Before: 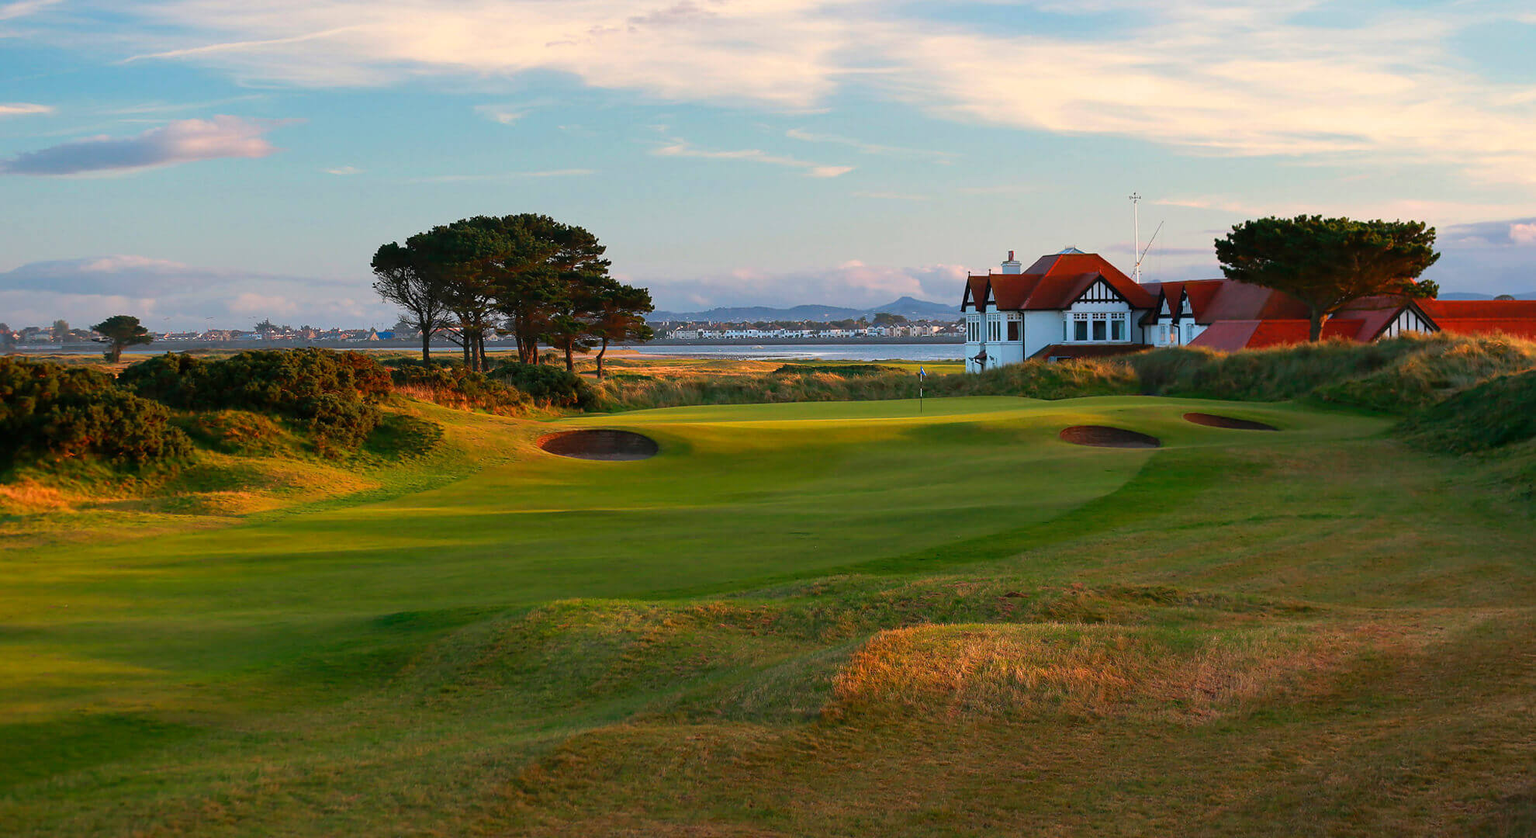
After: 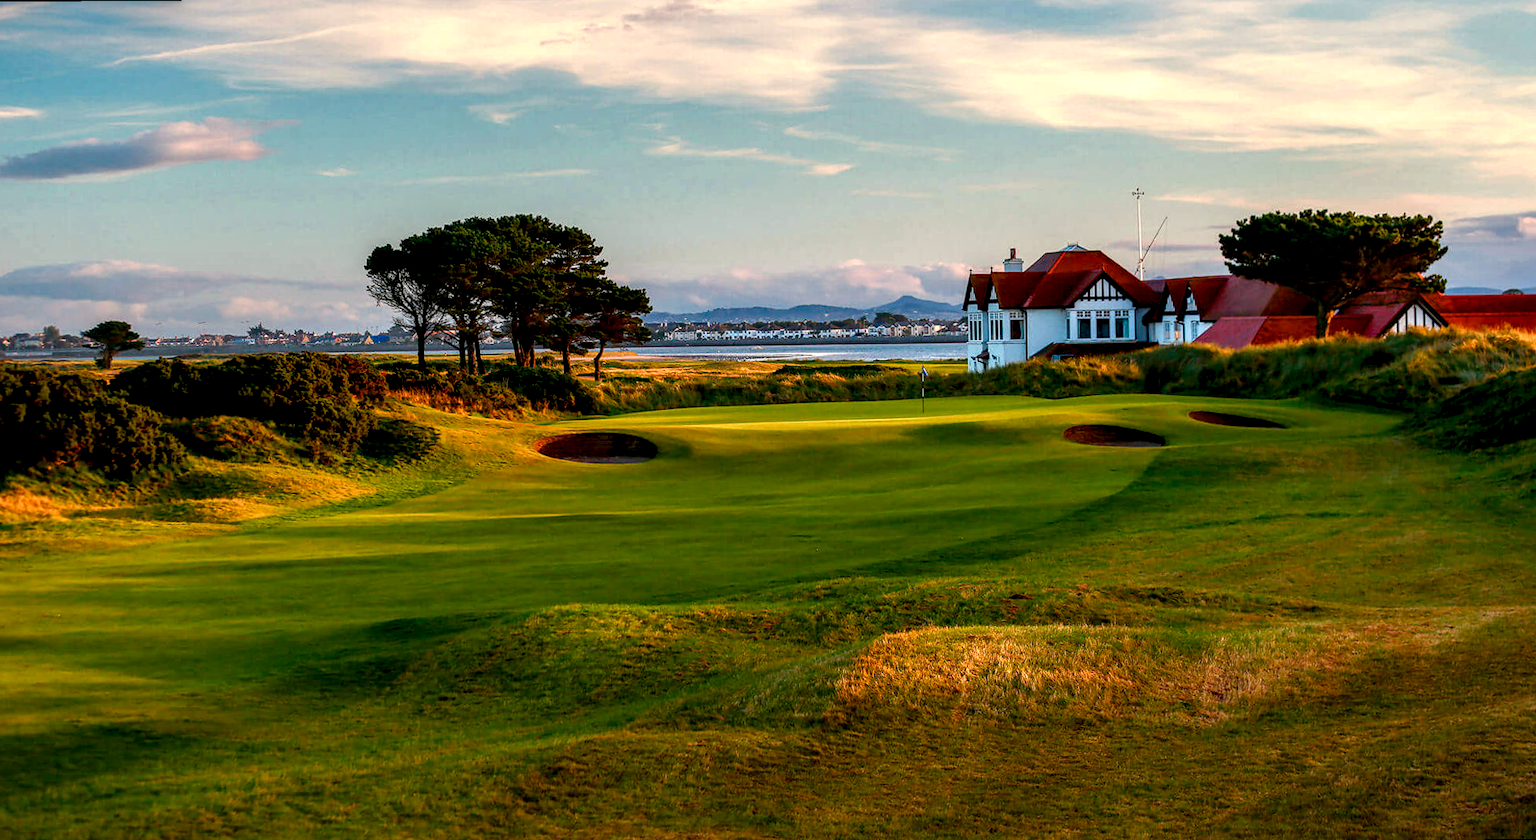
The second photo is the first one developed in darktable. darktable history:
rotate and perspective: rotation -0.45°, automatic cropping original format, crop left 0.008, crop right 0.992, crop top 0.012, crop bottom 0.988
color balance rgb: shadows lift › chroma 1%, shadows lift › hue 240.84°, highlights gain › chroma 2%, highlights gain › hue 73.2°, global offset › luminance -0.5%, perceptual saturation grading › global saturation 20%, perceptual saturation grading › highlights -25%, perceptual saturation grading › shadows 50%, global vibrance 15%
local contrast: highlights 19%, detail 186%
